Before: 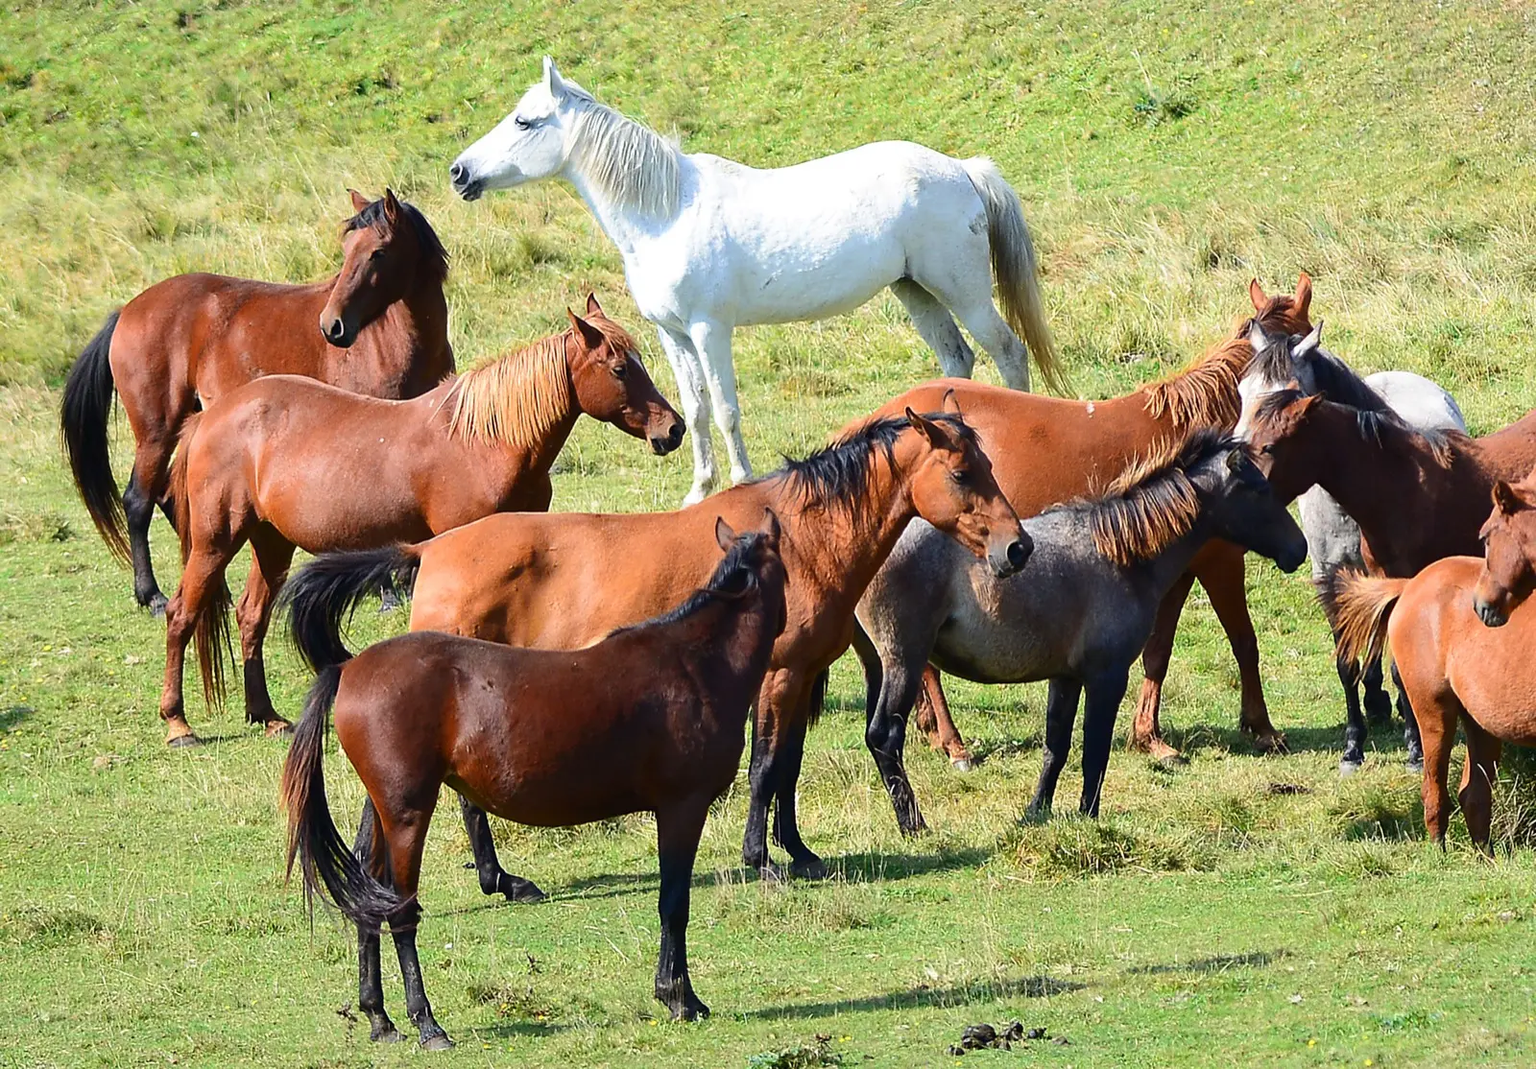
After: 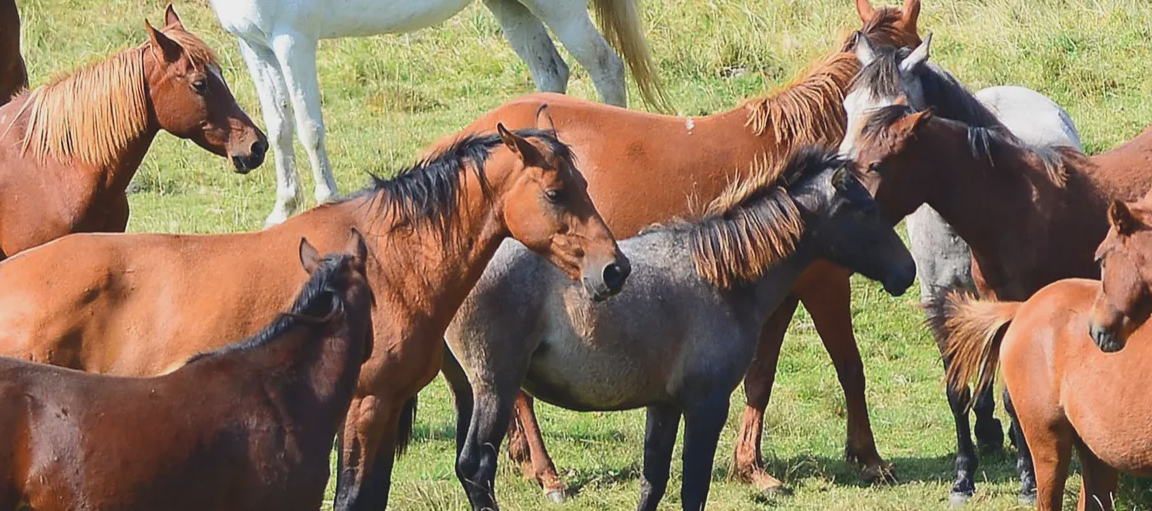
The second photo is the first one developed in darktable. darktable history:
crop and rotate: left 27.938%, top 27.046%, bottom 27.046%
contrast brightness saturation: contrast -0.15, brightness 0.05, saturation -0.12
